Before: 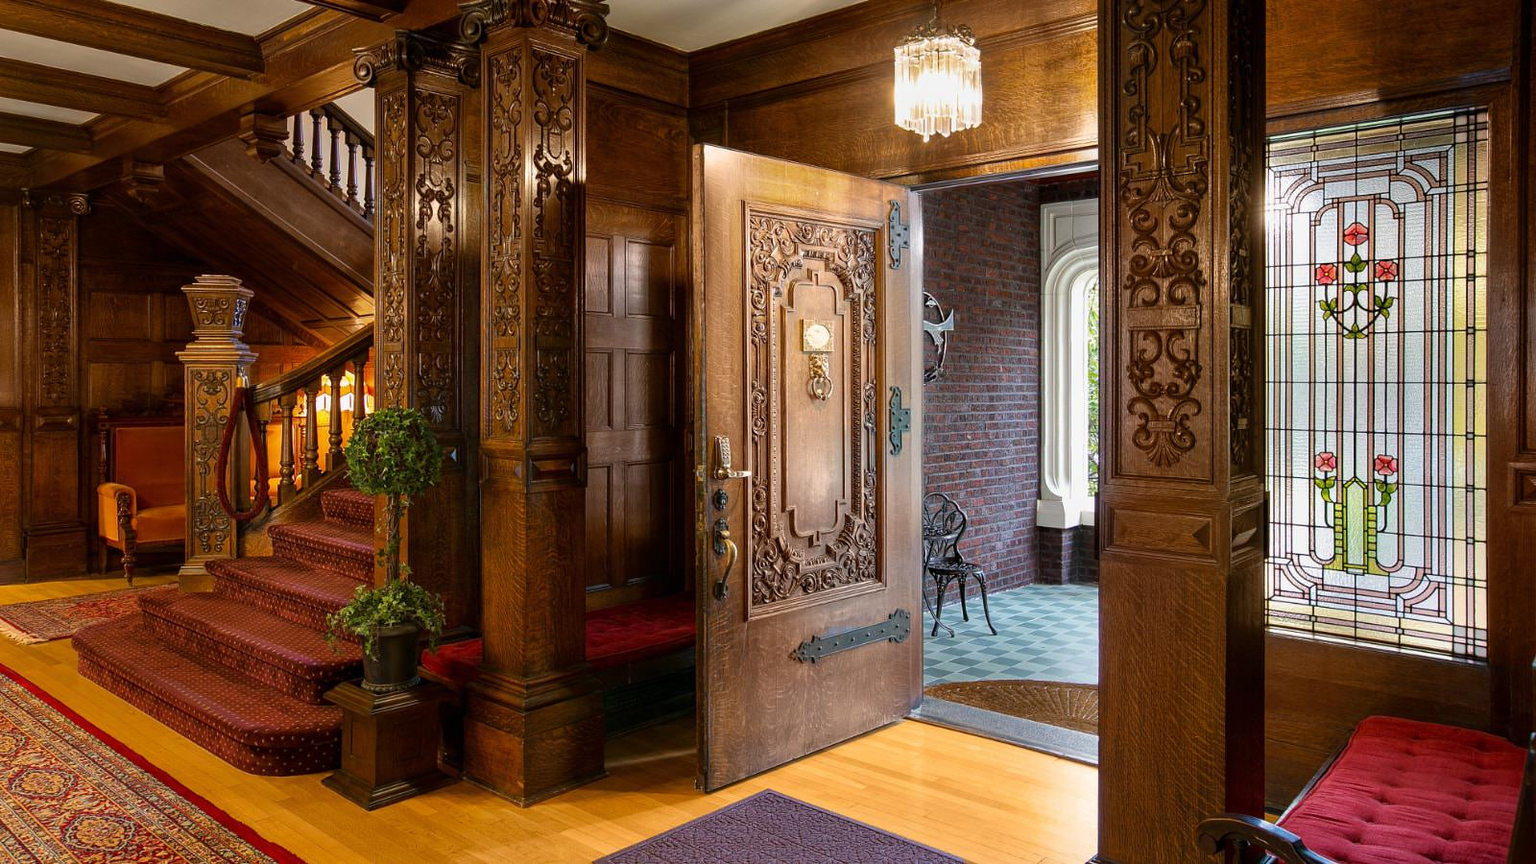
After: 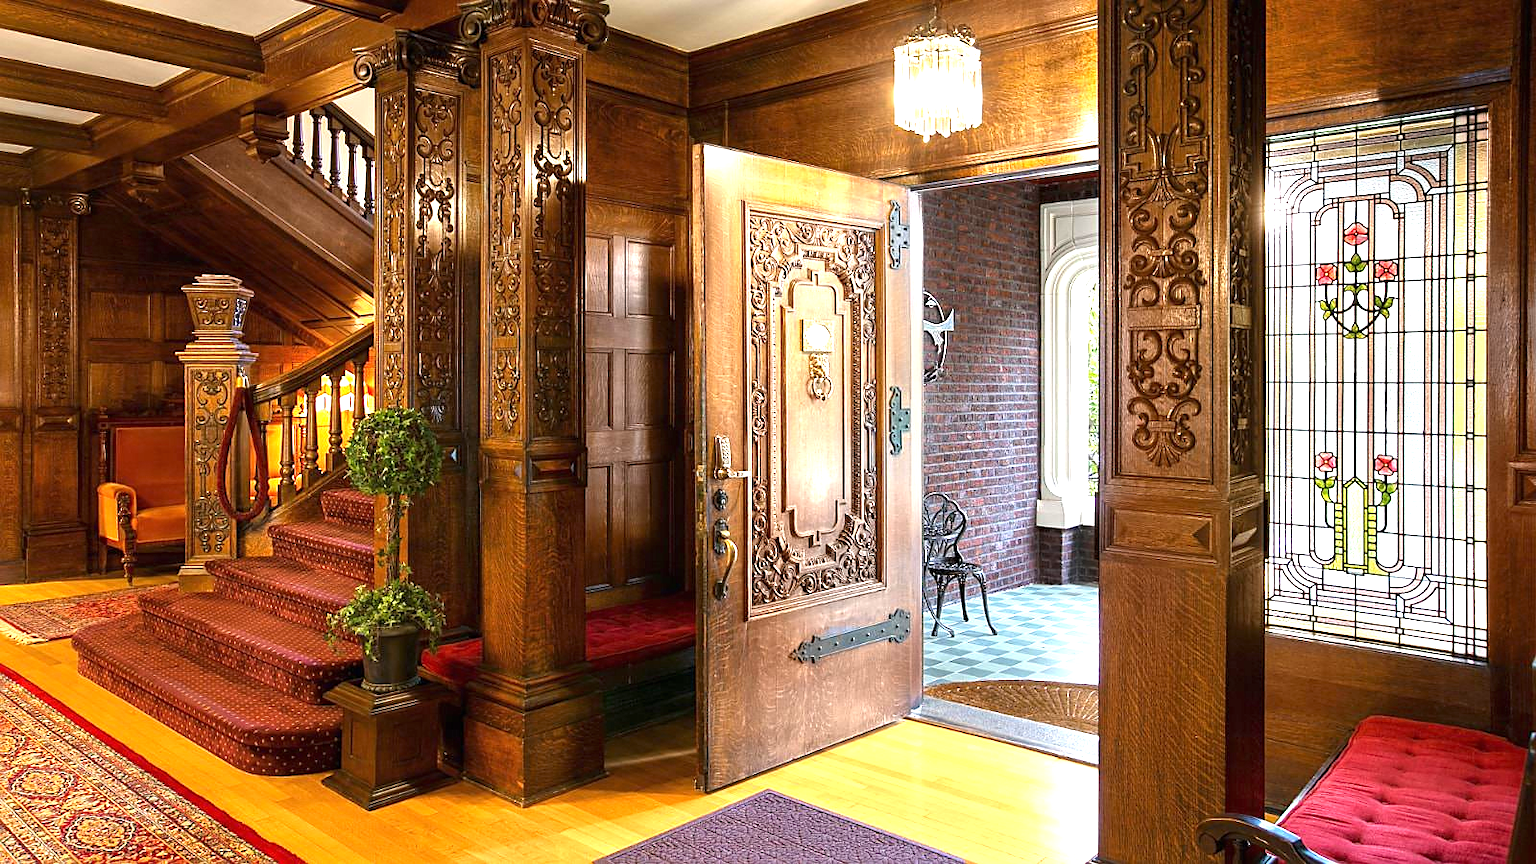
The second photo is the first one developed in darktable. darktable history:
exposure: black level correction 0, exposure 1.2 EV, compensate highlight preservation false
sharpen: radius 1.897, amount 0.413, threshold 1.496
